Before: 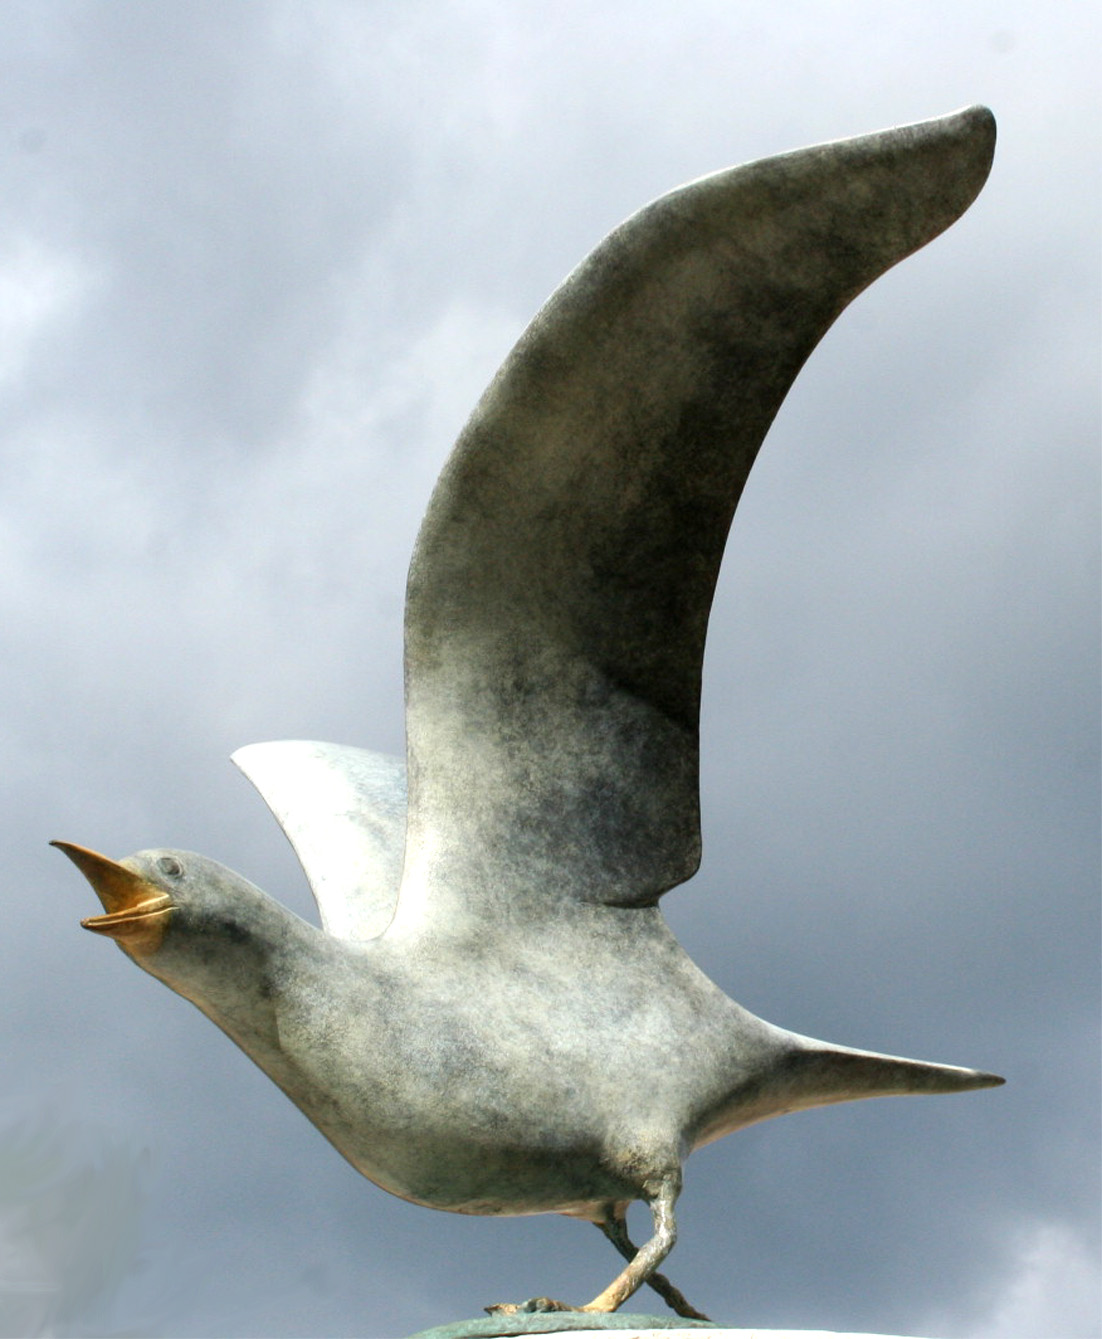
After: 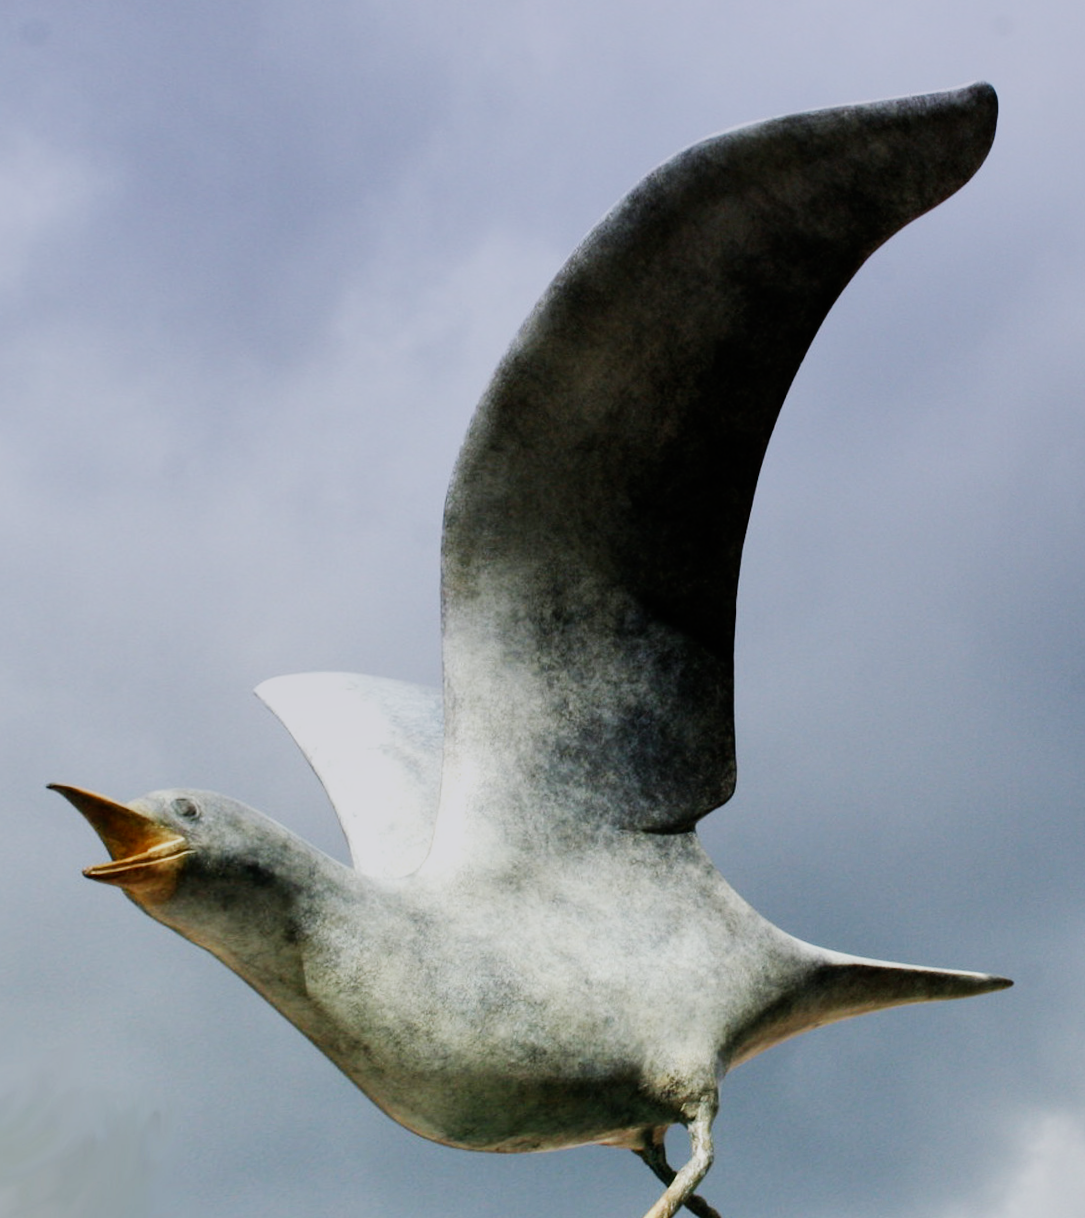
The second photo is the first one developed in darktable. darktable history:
sigmoid: contrast 1.6, skew -0.2, preserve hue 0%, red attenuation 0.1, red rotation 0.035, green attenuation 0.1, green rotation -0.017, blue attenuation 0.15, blue rotation -0.052, base primaries Rec2020
graduated density: hue 238.83°, saturation 50%
rotate and perspective: rotation -0.013°, lens shift (vertical) -0.027, lens shift (horizontal) 0.178, crop left 0.016, crop right 0.989, crop top 0.082, crop bottom 0.918
shadows and highlights: radius 125.46, shadows 30.51, highlights -30.51, low approximation 0.01, soften with gaussian
